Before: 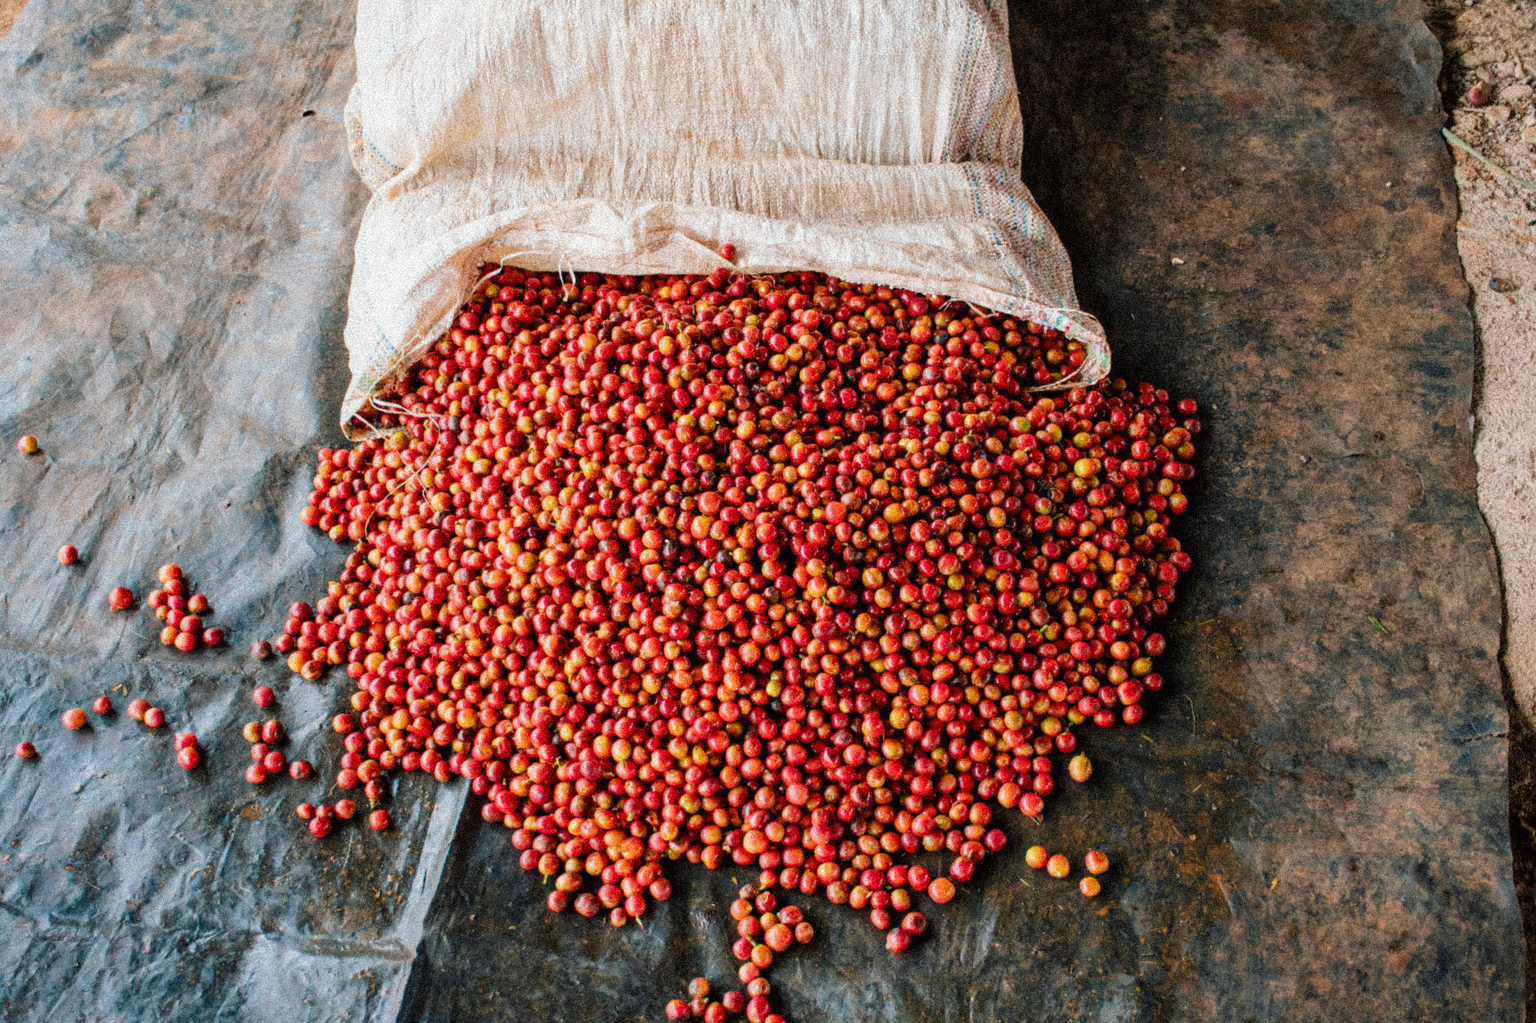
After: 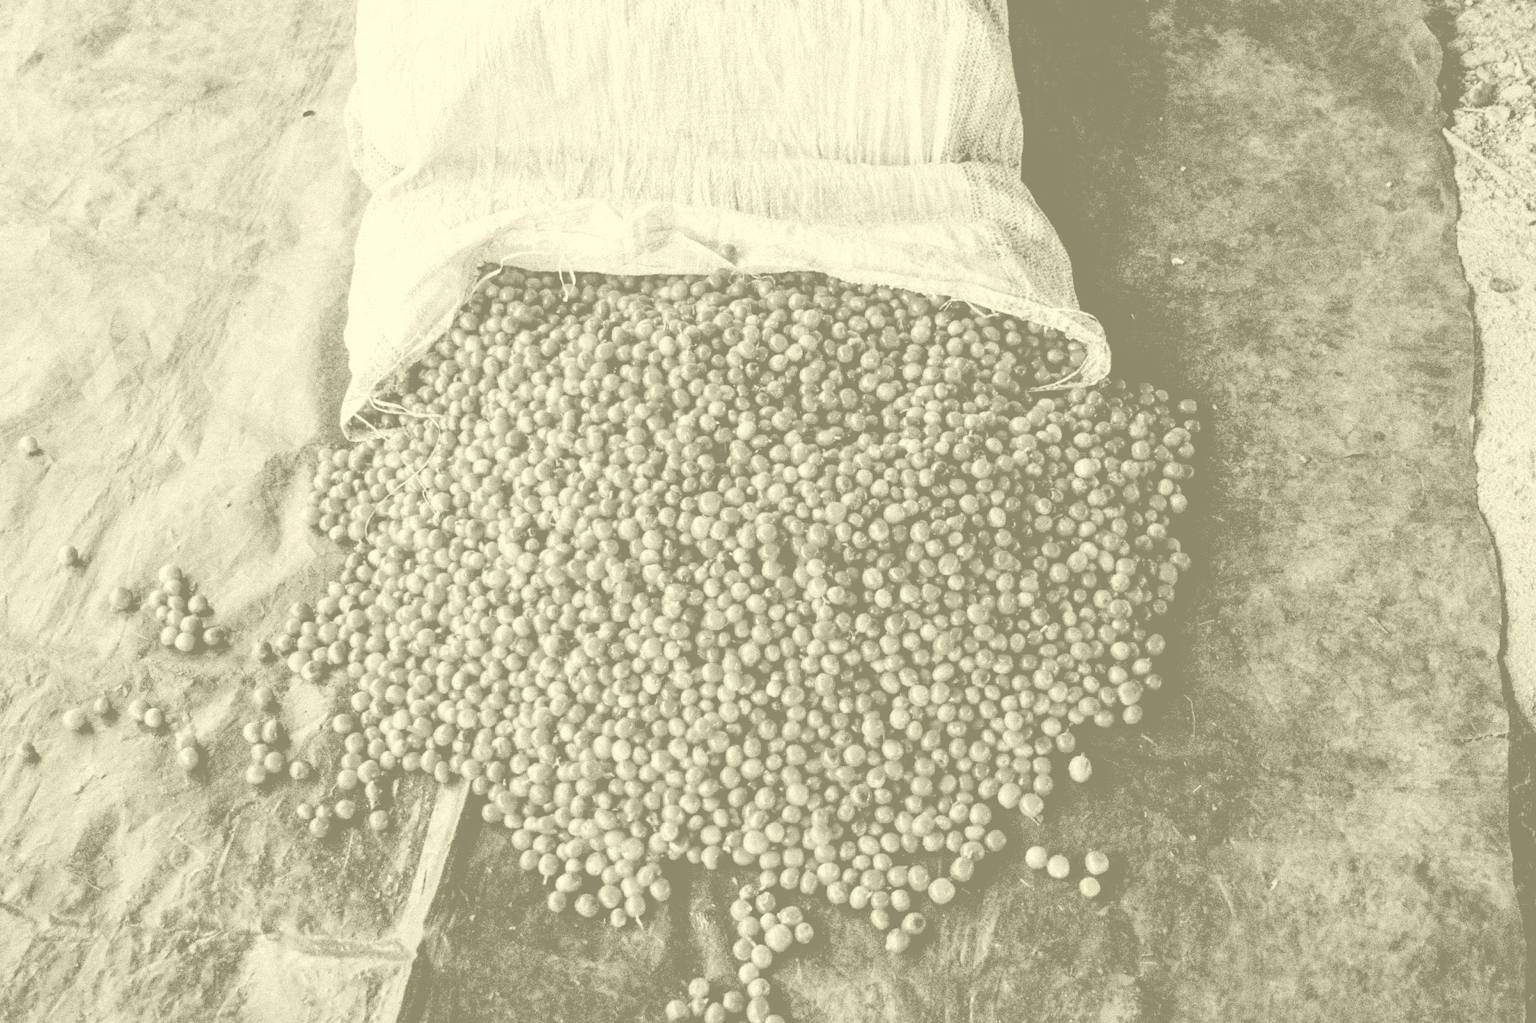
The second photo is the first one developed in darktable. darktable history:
colorize: hue 43.2°, saturation 40%, version 1
filmic rgb: black relative exposure -5 EV, hardness 2.88, contrast 1.2, highlights saturation mix -30%
